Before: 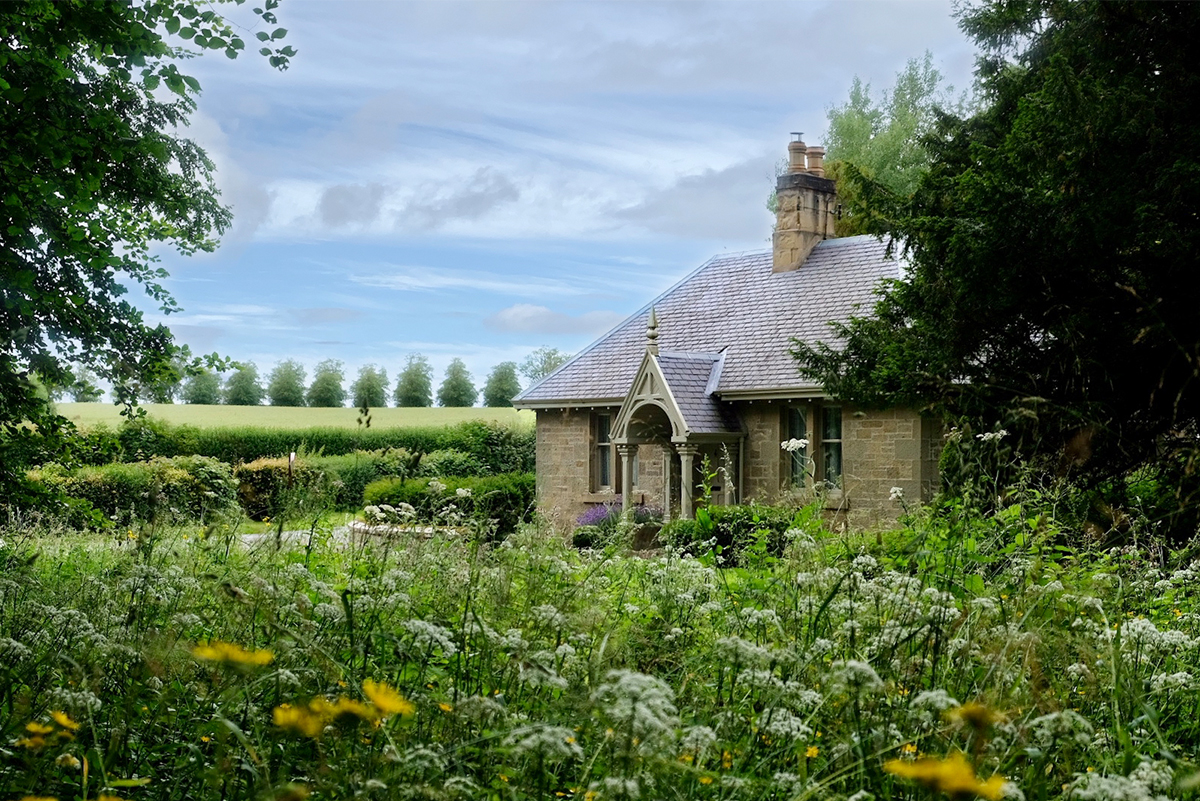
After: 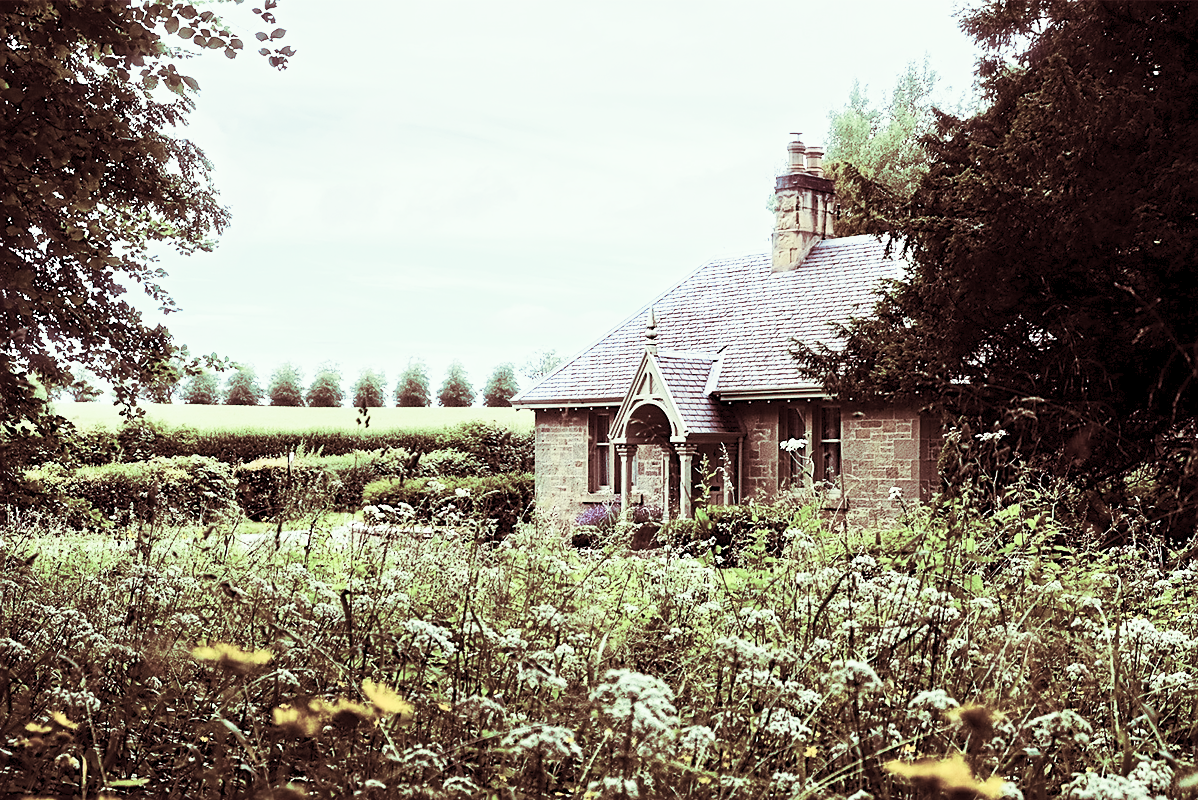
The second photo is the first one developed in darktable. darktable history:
contrast brightness saturation: contrast 0.57, brightness 0.57, saturation -0.34
white balance: red 0.925, blue 1.046
crop and rotate: left 0.126%
velvia: on, module defaults
split-toning: compress 20%
sharpen: on, module defaults
